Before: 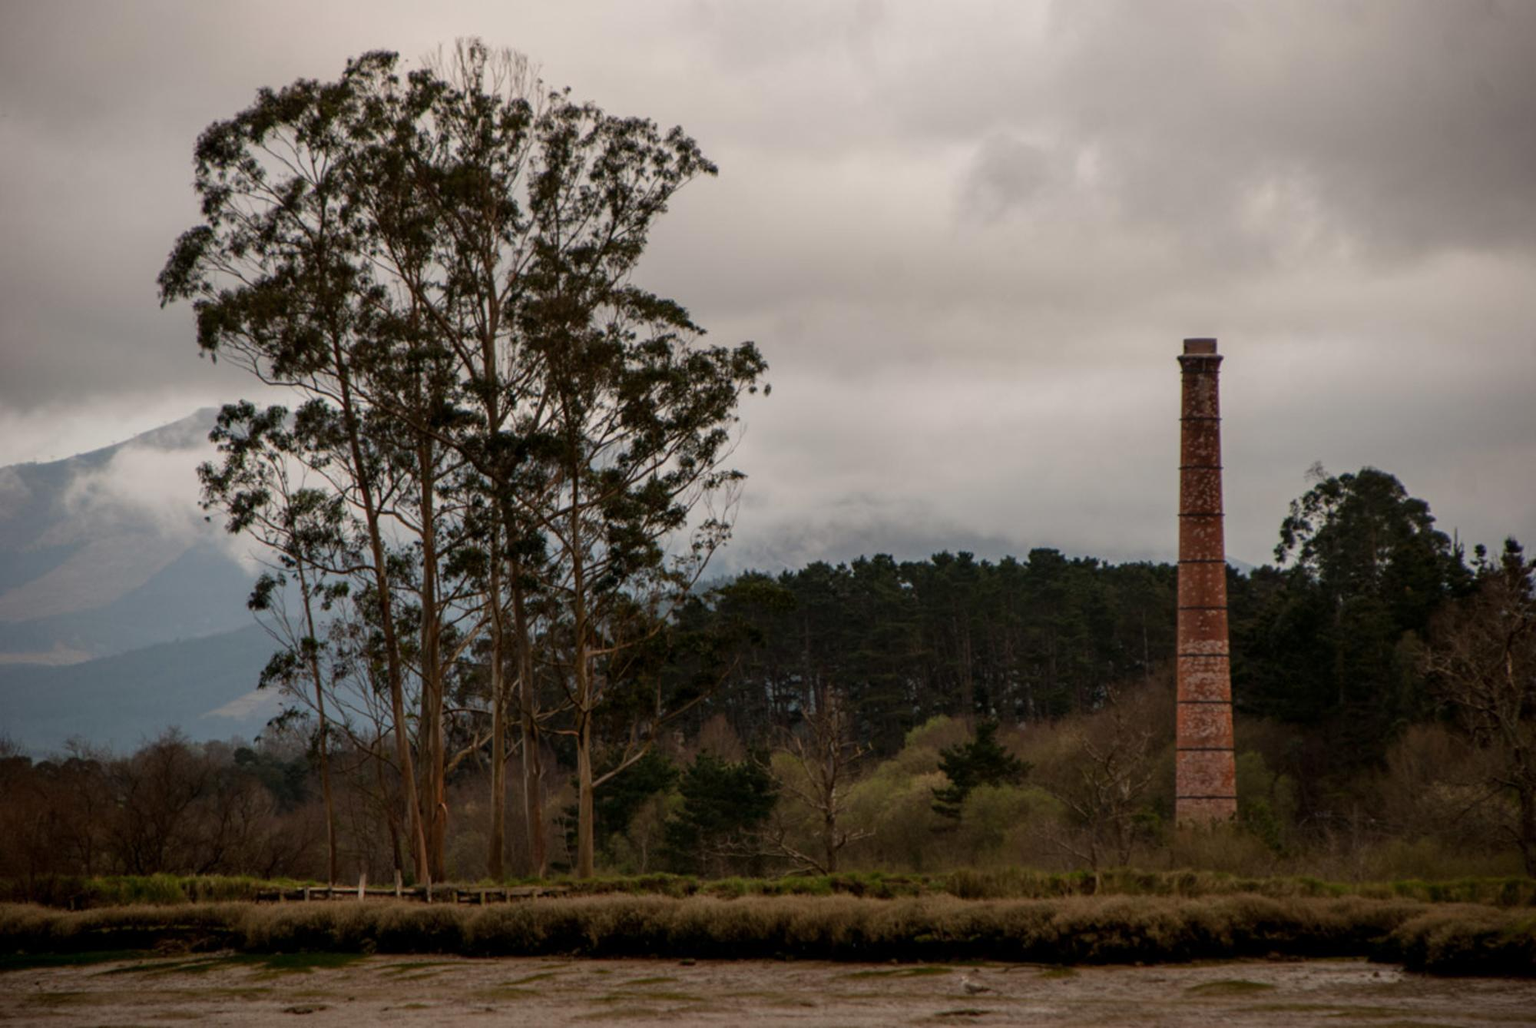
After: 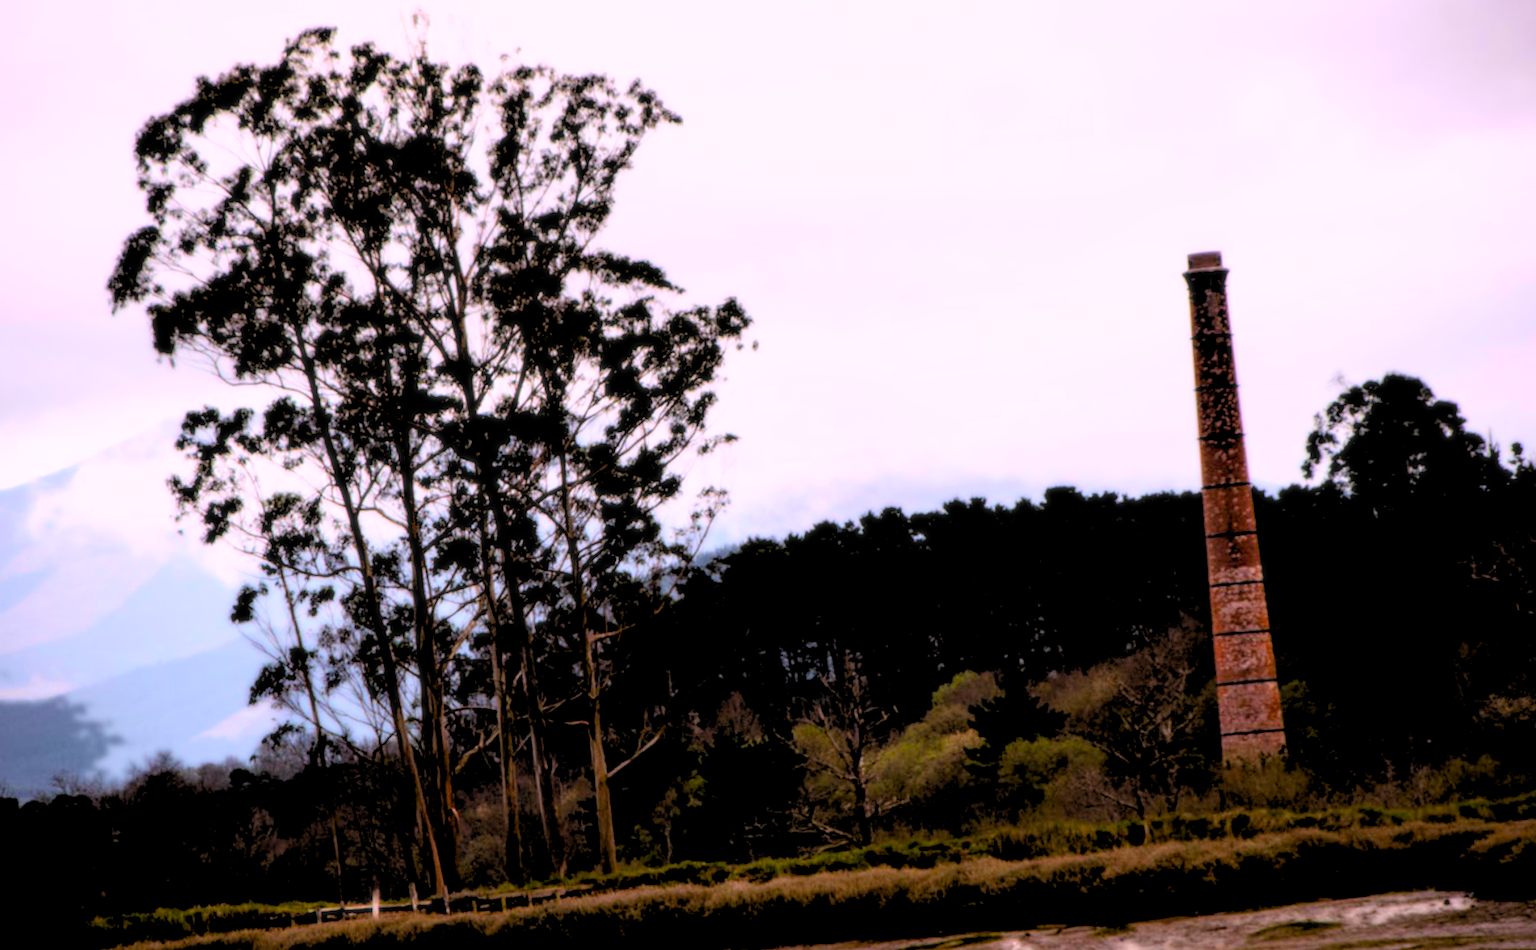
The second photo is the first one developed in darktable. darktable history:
rgb levels: levels [[0.029, 0.461, 0.922], [0, 0.5, 1], [0, 0.5, 1]]
color balance rgb: linear chroma grading › global chroma 15%, perceptual saturation grading › global saturation 30%
white balance: red 1.042, blue 1.17
exposure: black level correction 0.001, exposure 0.5 EV, compensate exposure bias true, compensate highlight preservation false
bloom: size 0%, threshold 54.82%, strength 8.31%
rotate and perspective: rotation -5°, crop left 0.05, crop right 0.952, crop top 0.11, crop bottom 0.89
